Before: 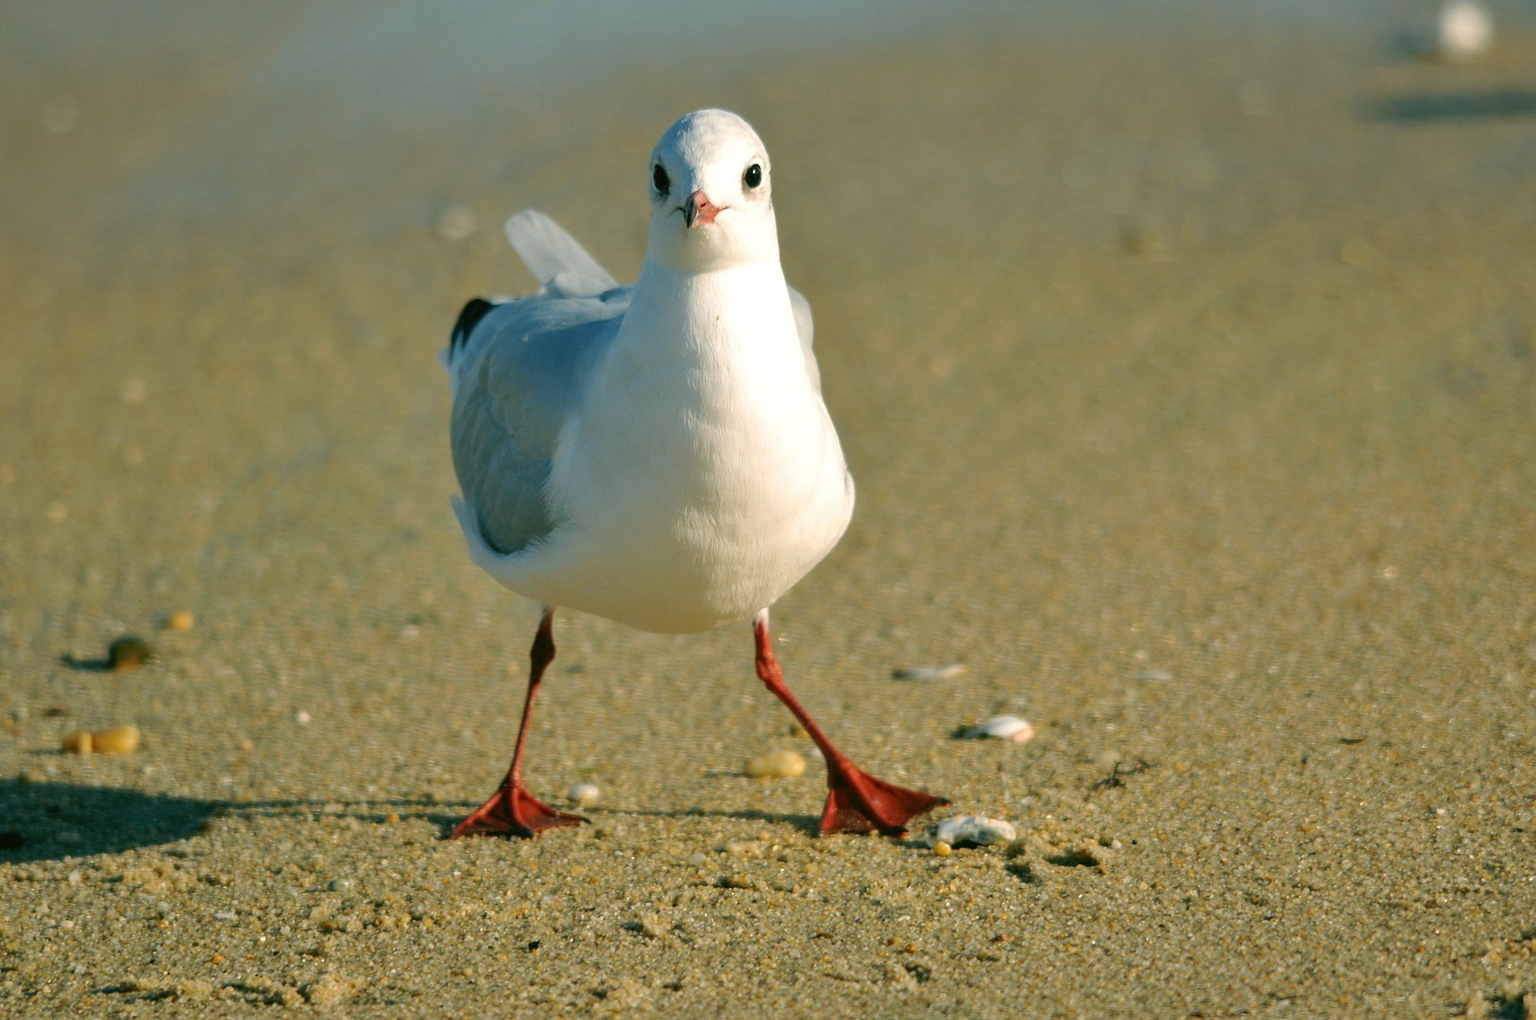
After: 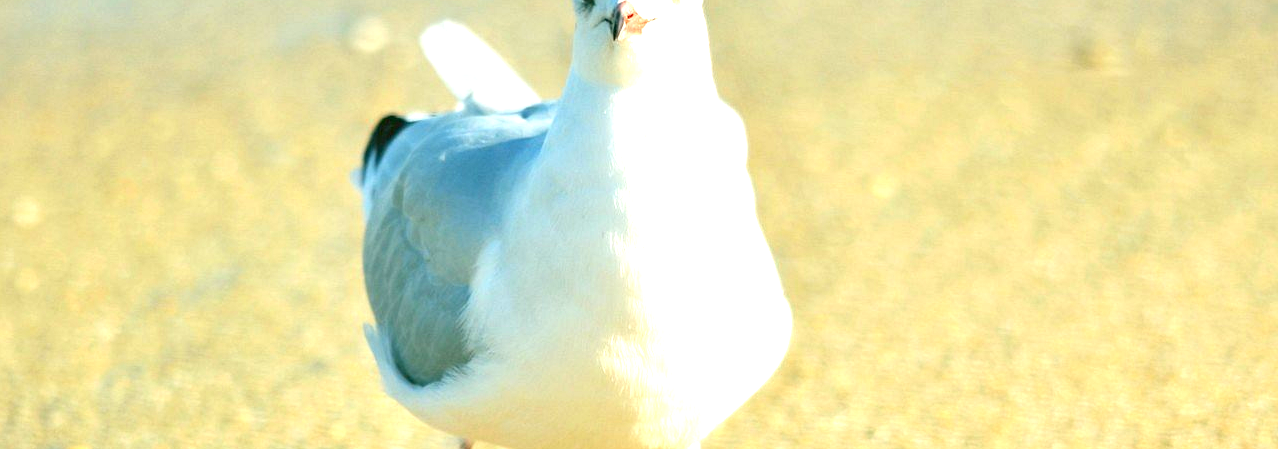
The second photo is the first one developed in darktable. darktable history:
exposure: black level correction 0.001, exposure 1.828 EV, compensate highlight preservation false
crop: left 7.041%, top 18.654%, right 14.346%, bottom 39.708%
